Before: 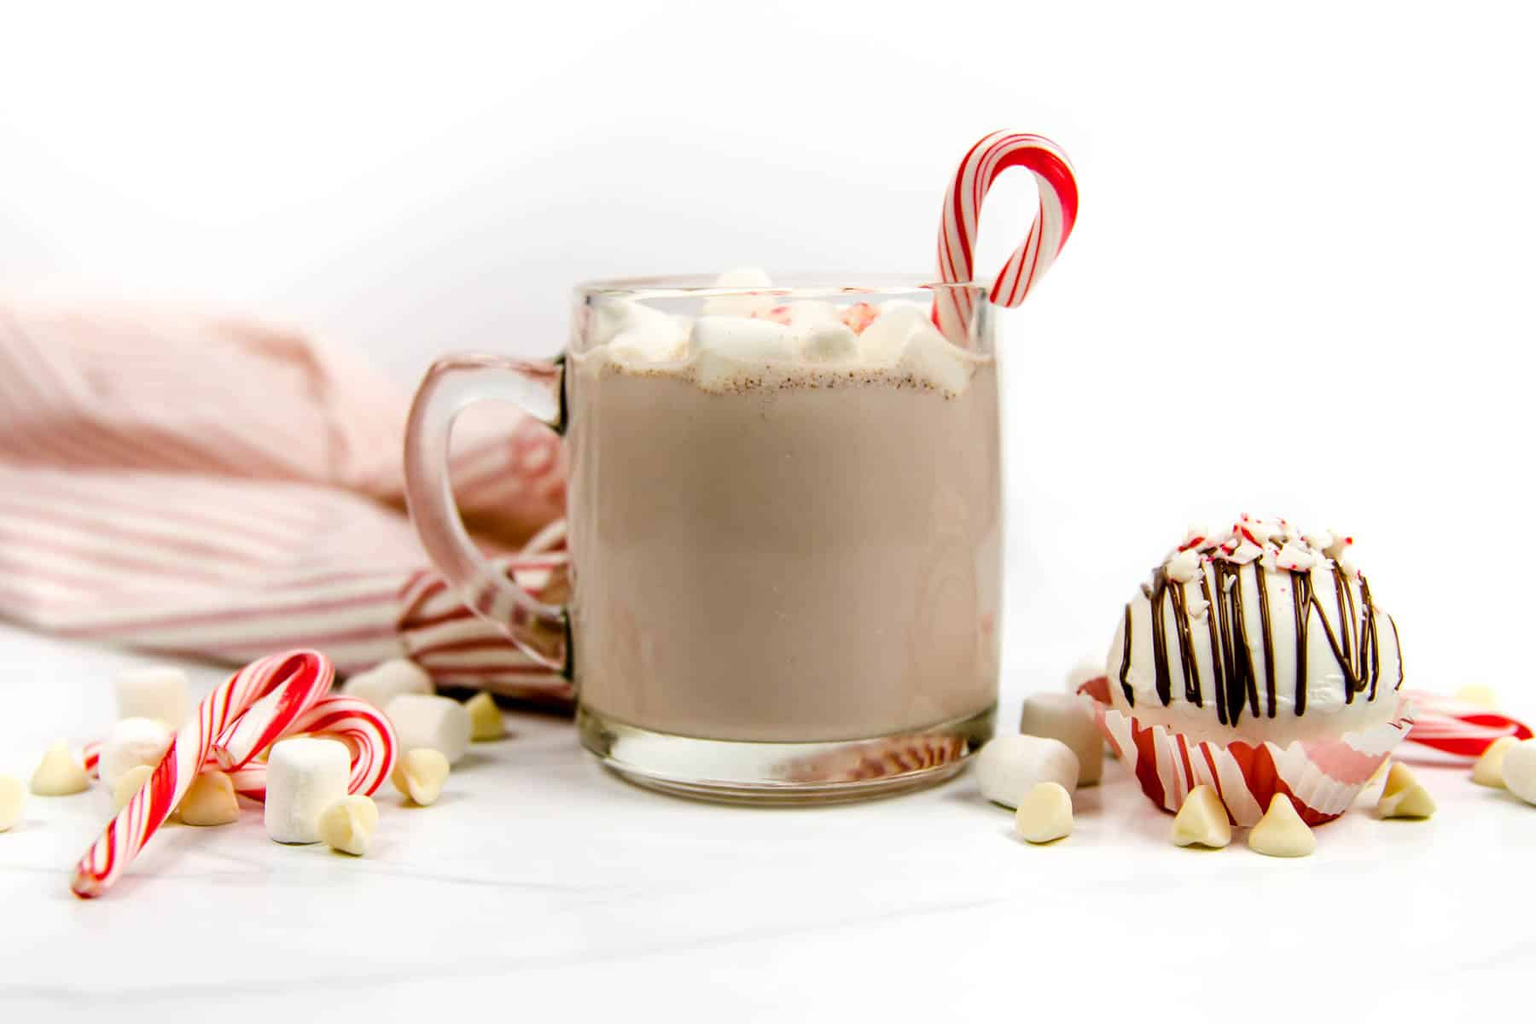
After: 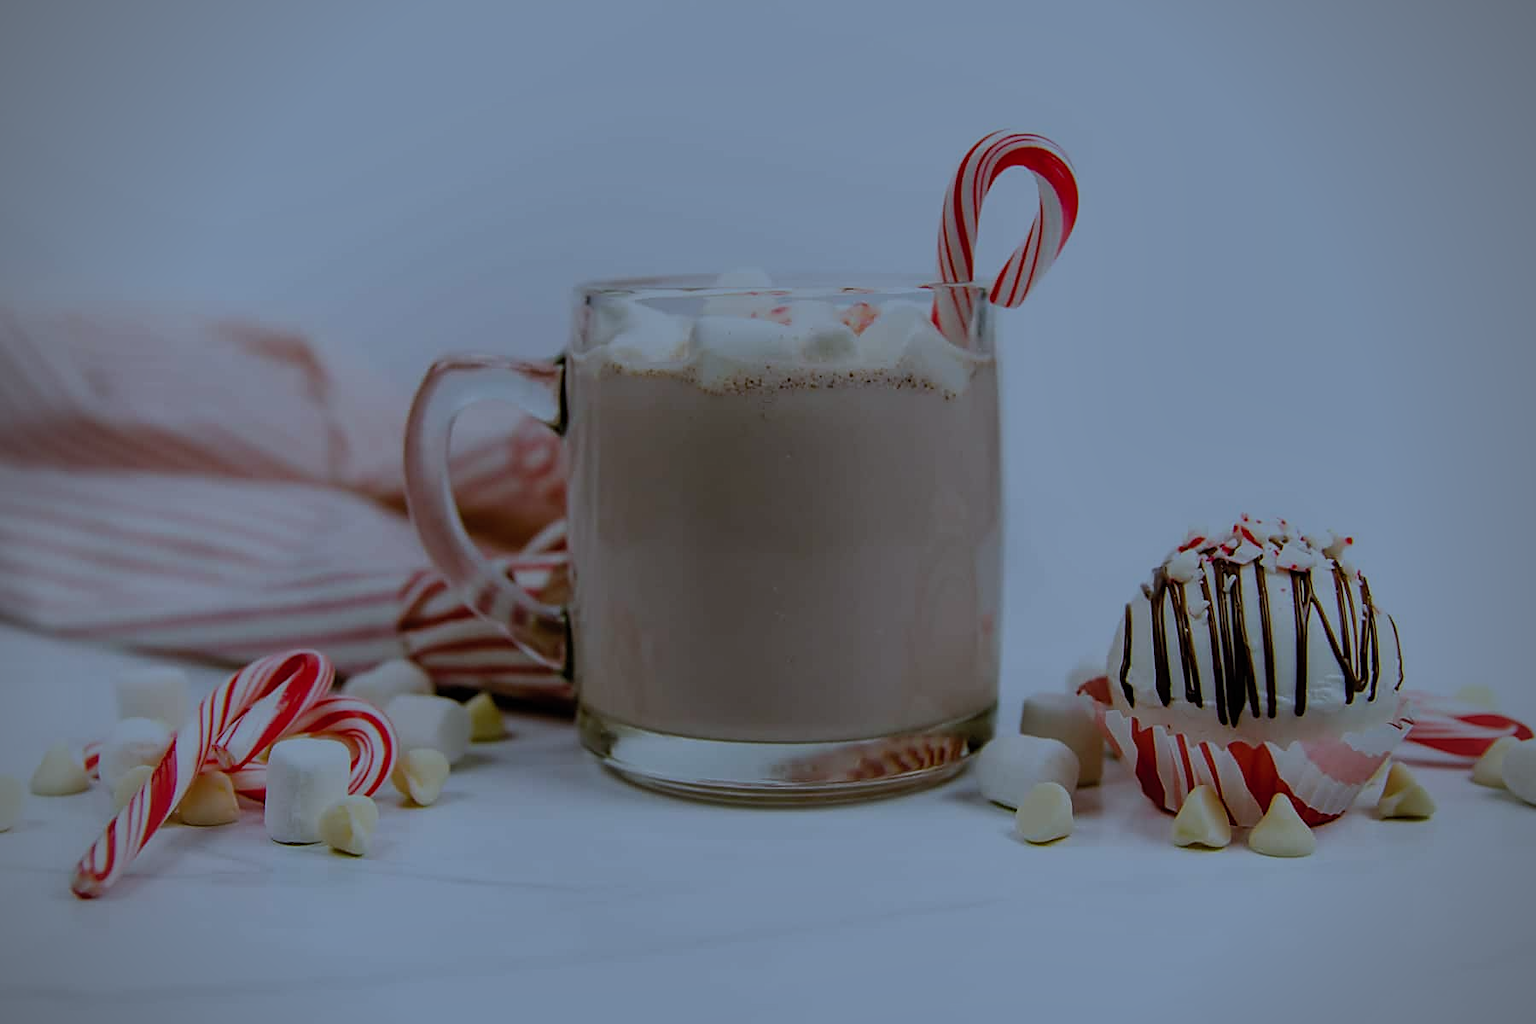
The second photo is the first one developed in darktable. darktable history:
exposure: exposure -2.443 EV, compensate highlight preservation false
vignetting: on, module defaults
sharpen: on, module defaults
shadows and highlights: shadows 25.86, highlights -69.83
color calibration: illuminant custom, x 0.388, y 0.387, temperature 3797.61 K
contrast brightness saturation: contrast 0.196, brightness 0.156, saturation 0.225
